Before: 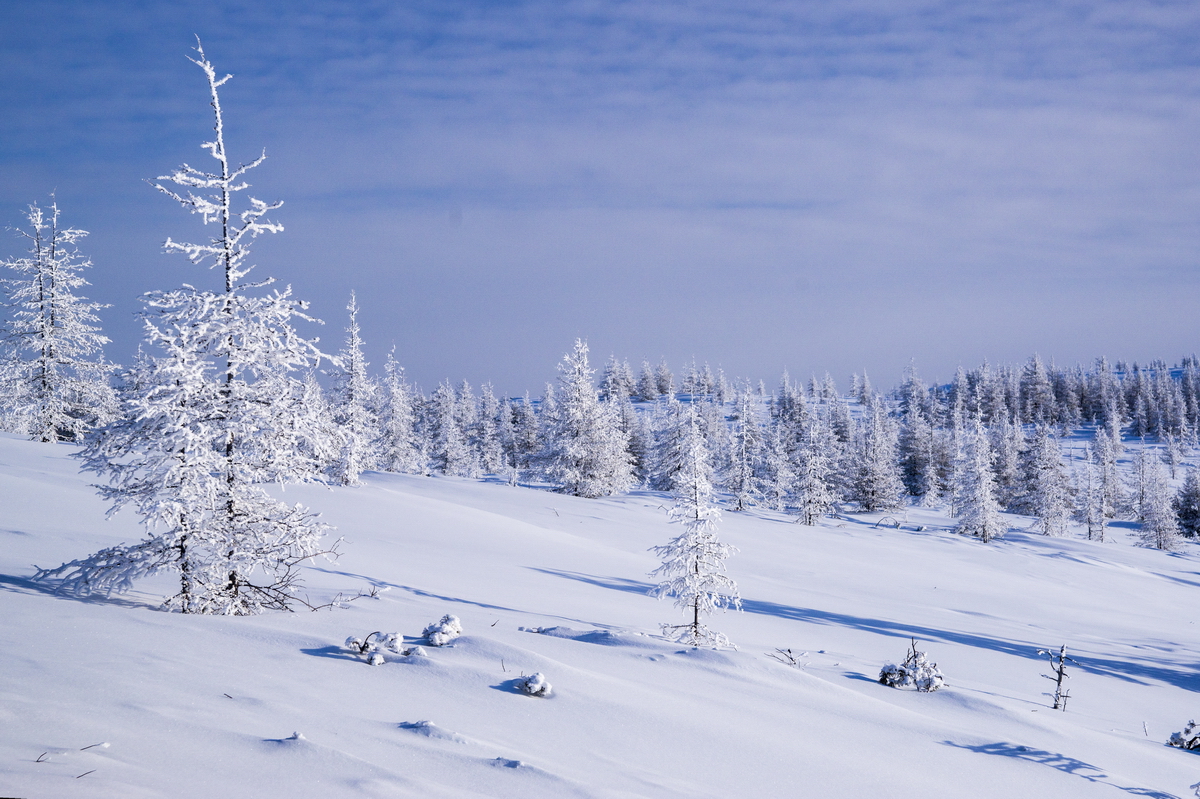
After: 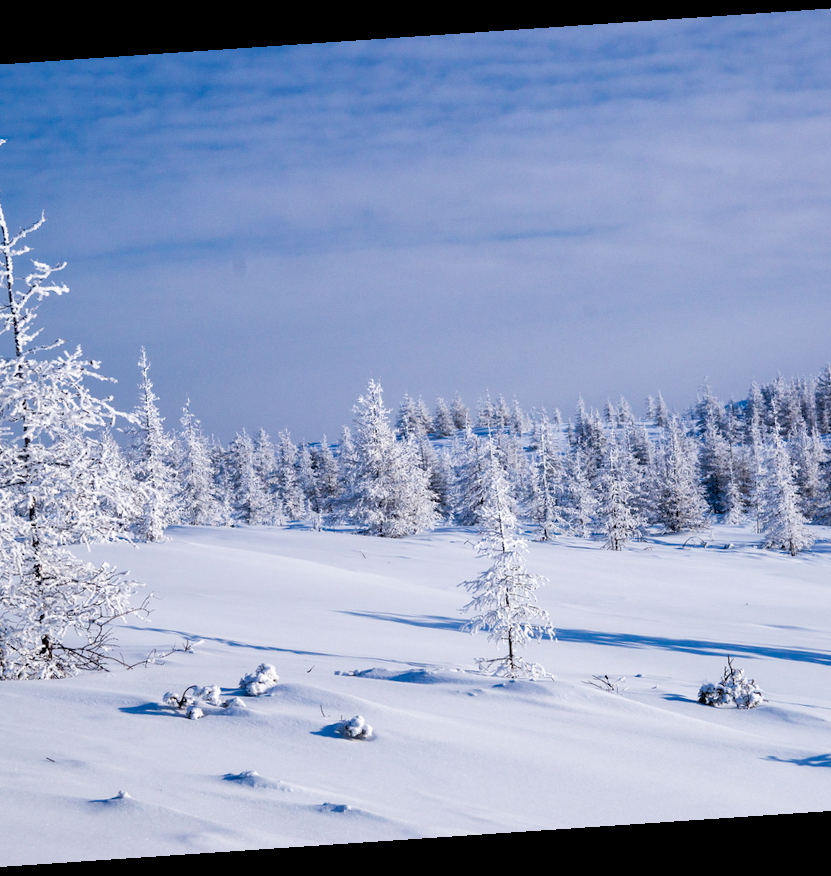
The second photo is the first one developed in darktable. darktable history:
crop and rotate: left 18.442%, right 15.508%
local contrast: mode bilateral grid, contrast 20, coarseness 50, detail 120%, midtone range 0.2
rotate and perspective: rotation -4.2°, shear 0.006, automatic cropping off
